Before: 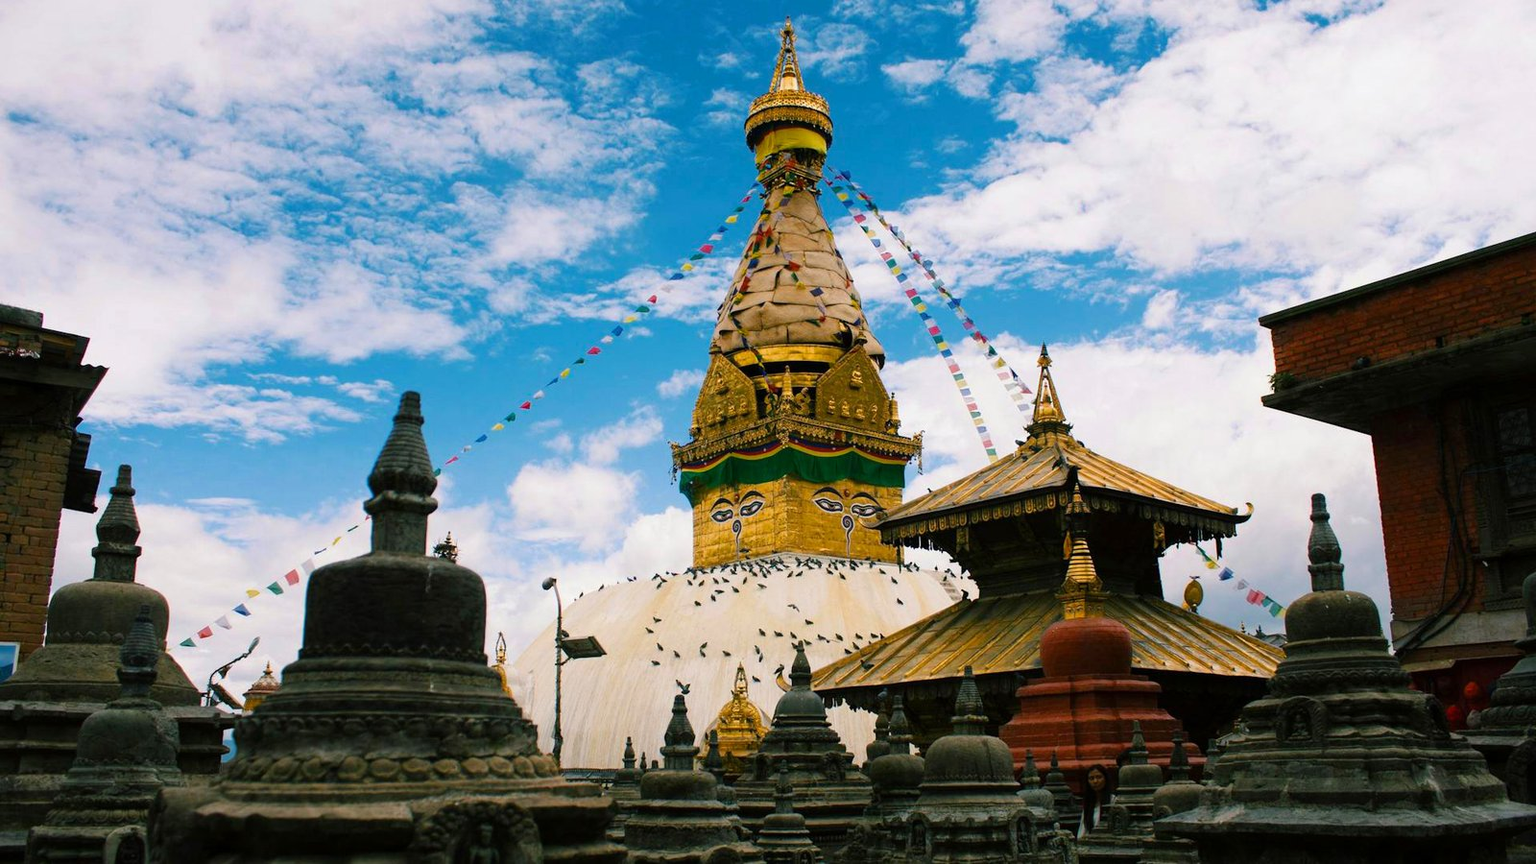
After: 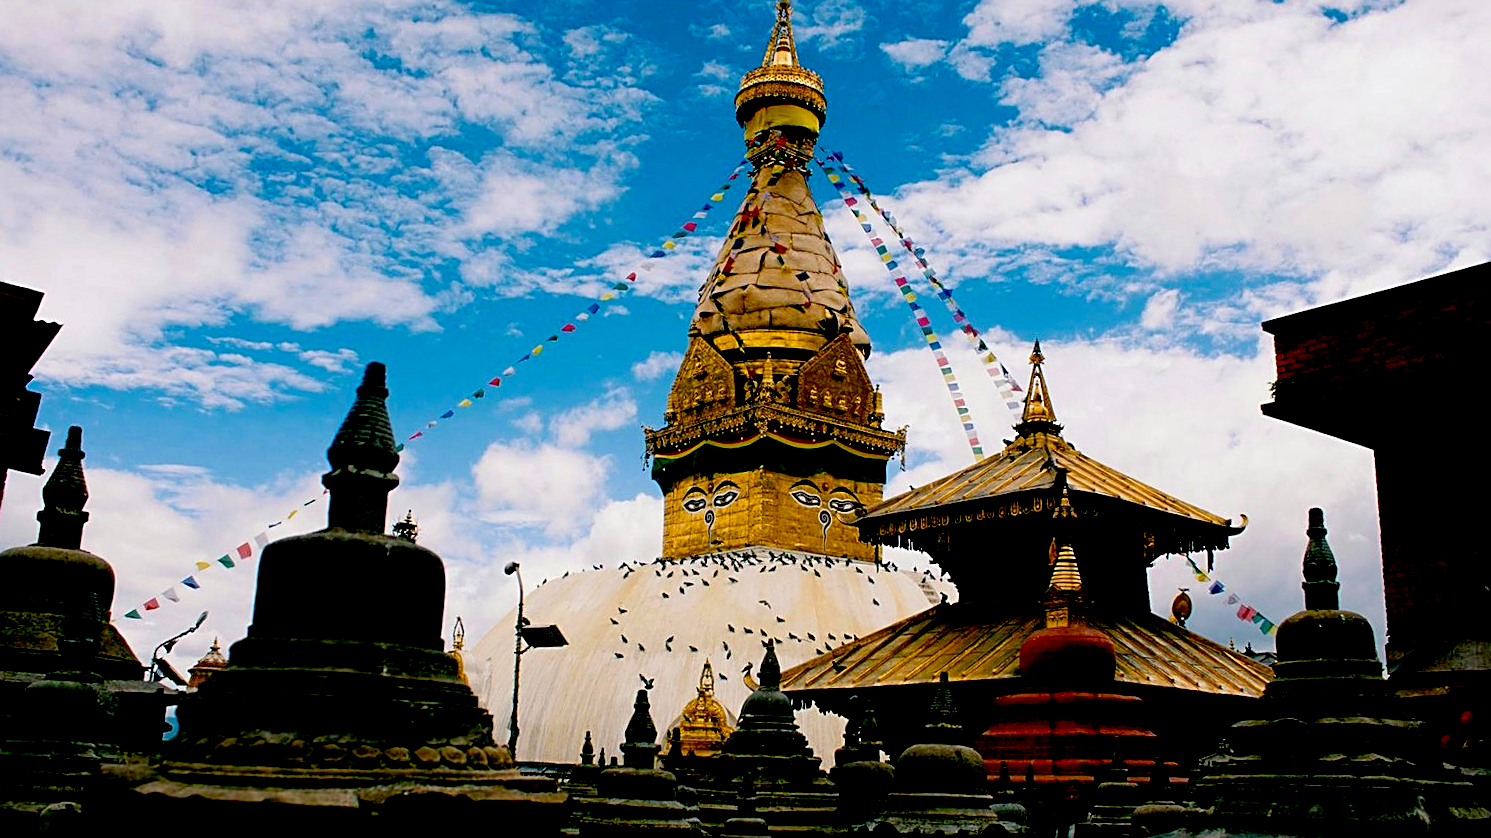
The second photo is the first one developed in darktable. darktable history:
exposure: black level correction 0.056, exposure -0.039 EV, compensate highlight preservation false
crop and rotate: angle -2.38°
sharpen: on, module defaults
